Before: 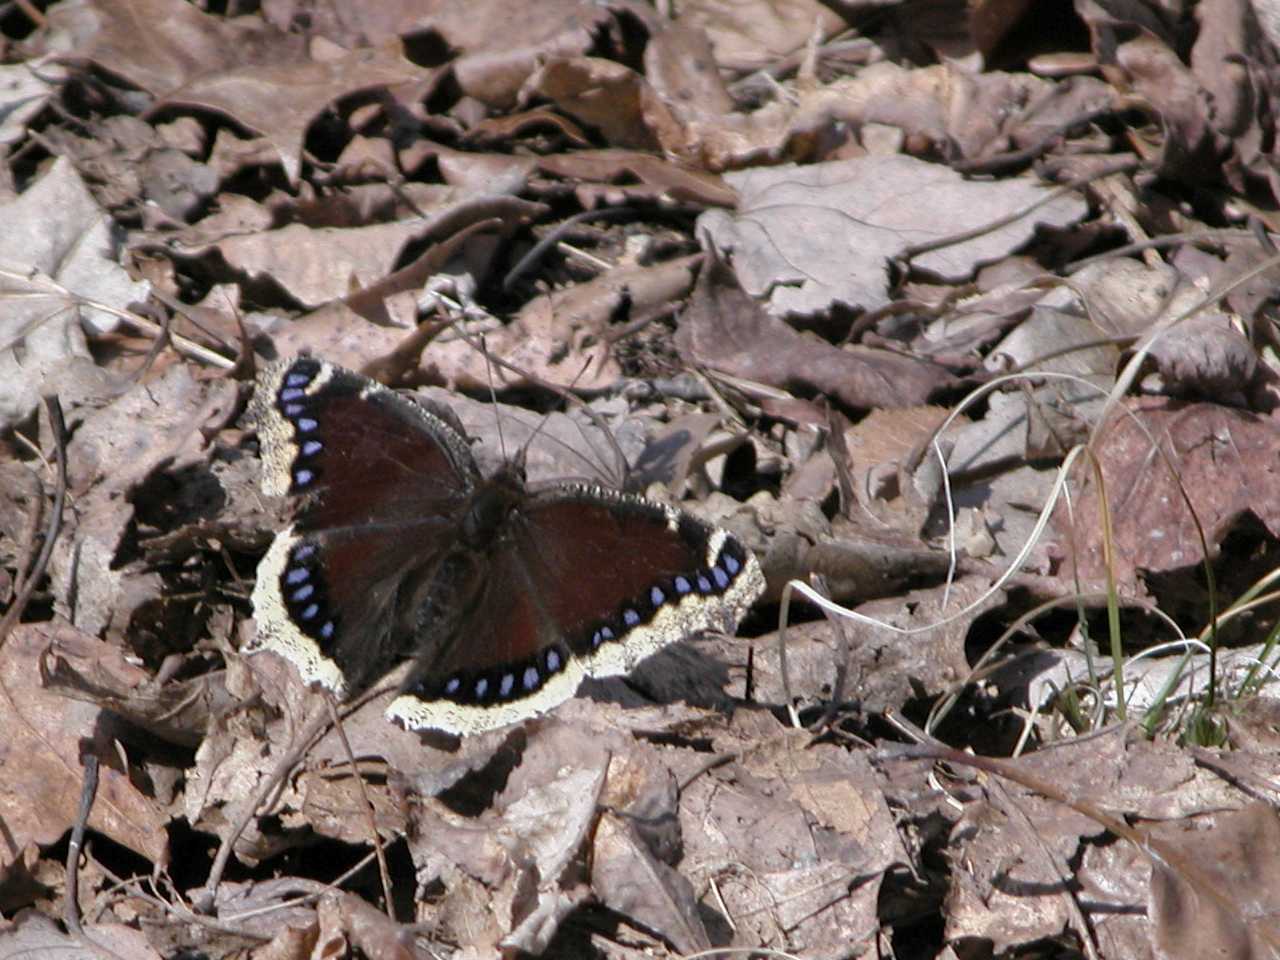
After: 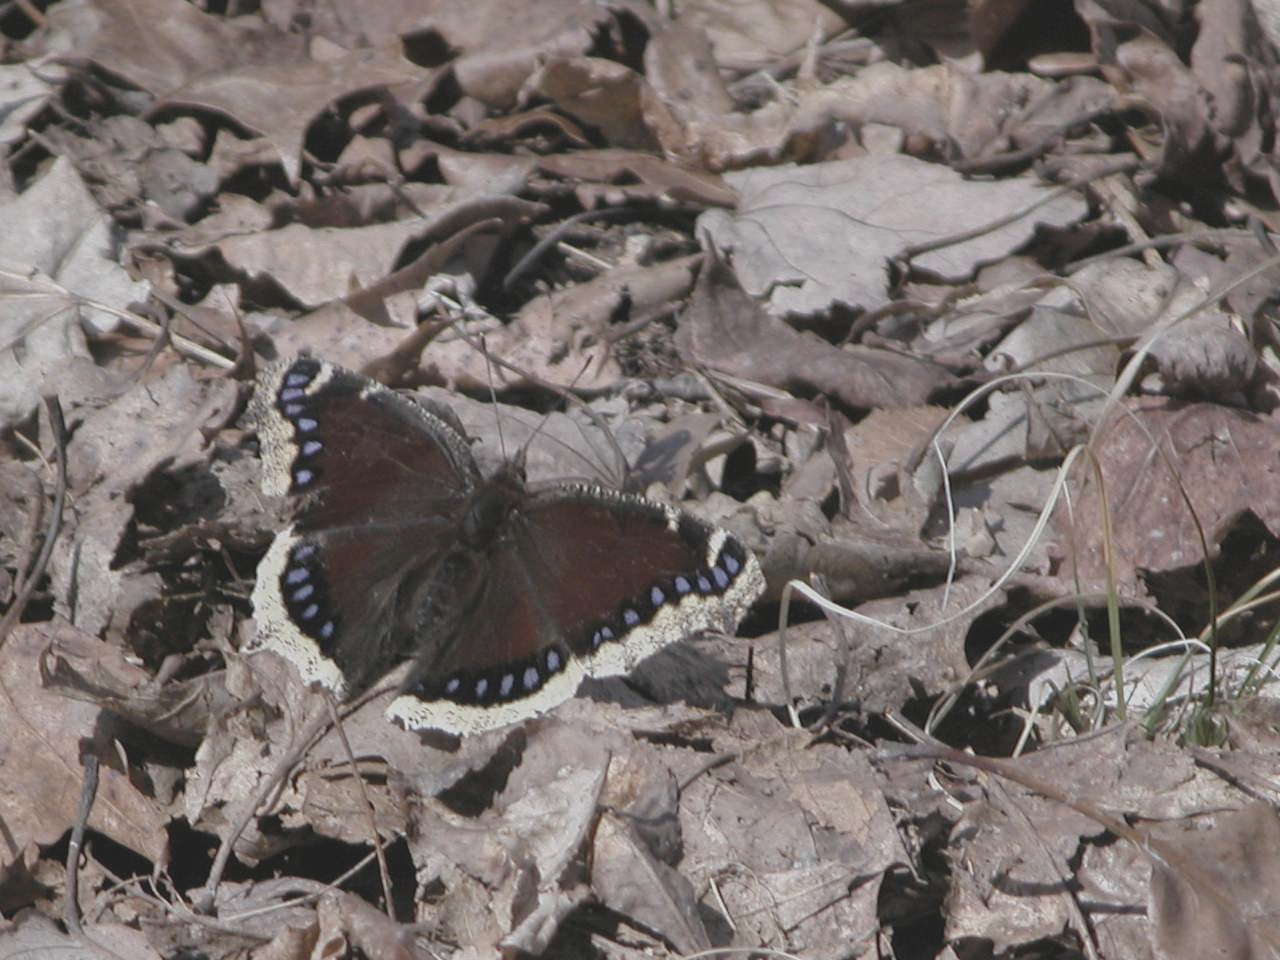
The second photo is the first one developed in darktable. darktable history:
contrast brightness saturation: contrast -0.261, saturation -0.421
